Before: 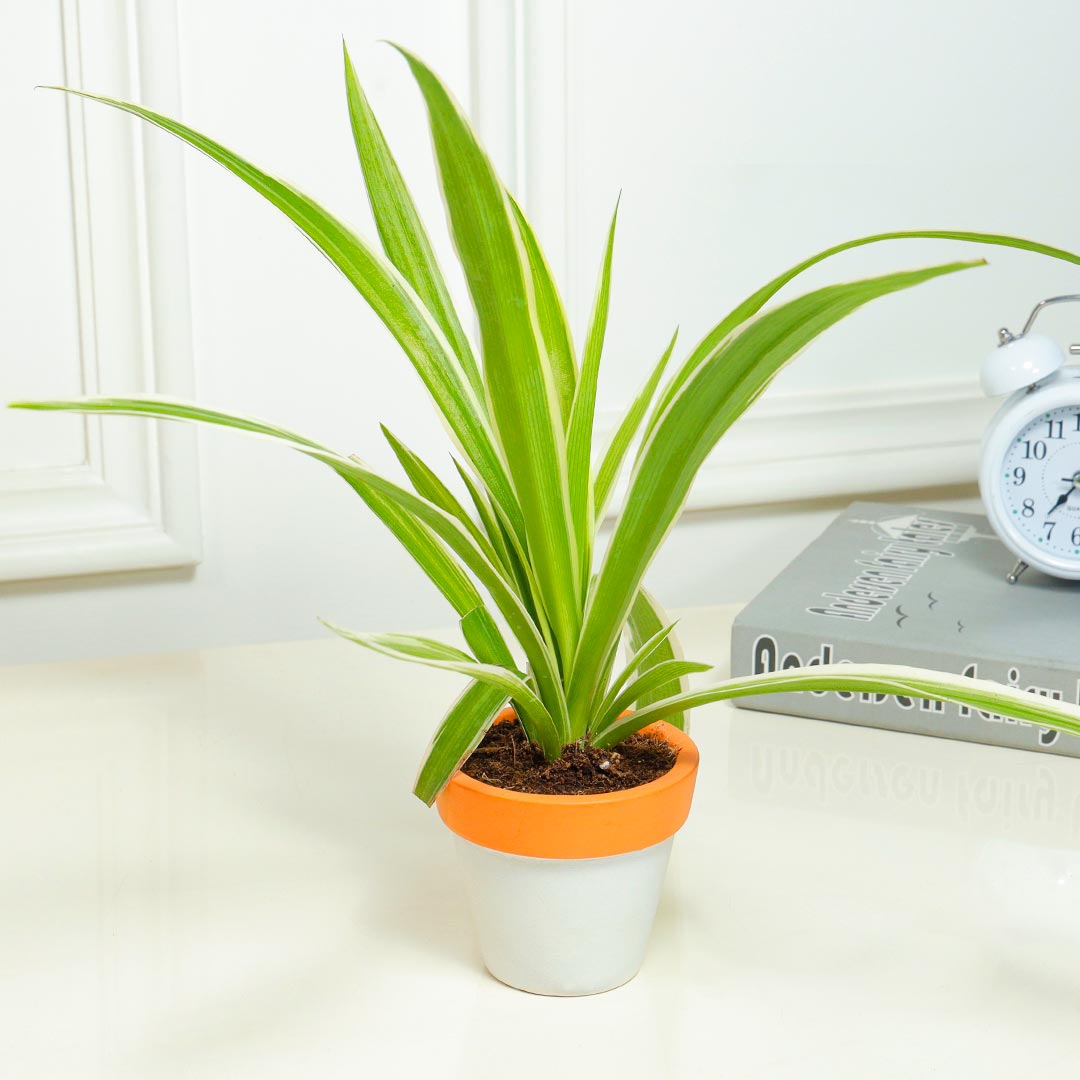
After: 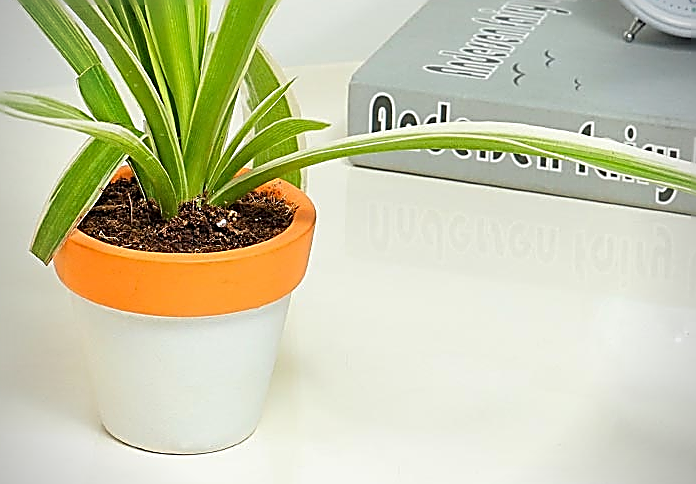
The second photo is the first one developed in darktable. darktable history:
sharpen: amount 1.861
crop and rotate: left 35.509%, top 50.238%, bottom 4.934%
vignetting: on, module defaults
